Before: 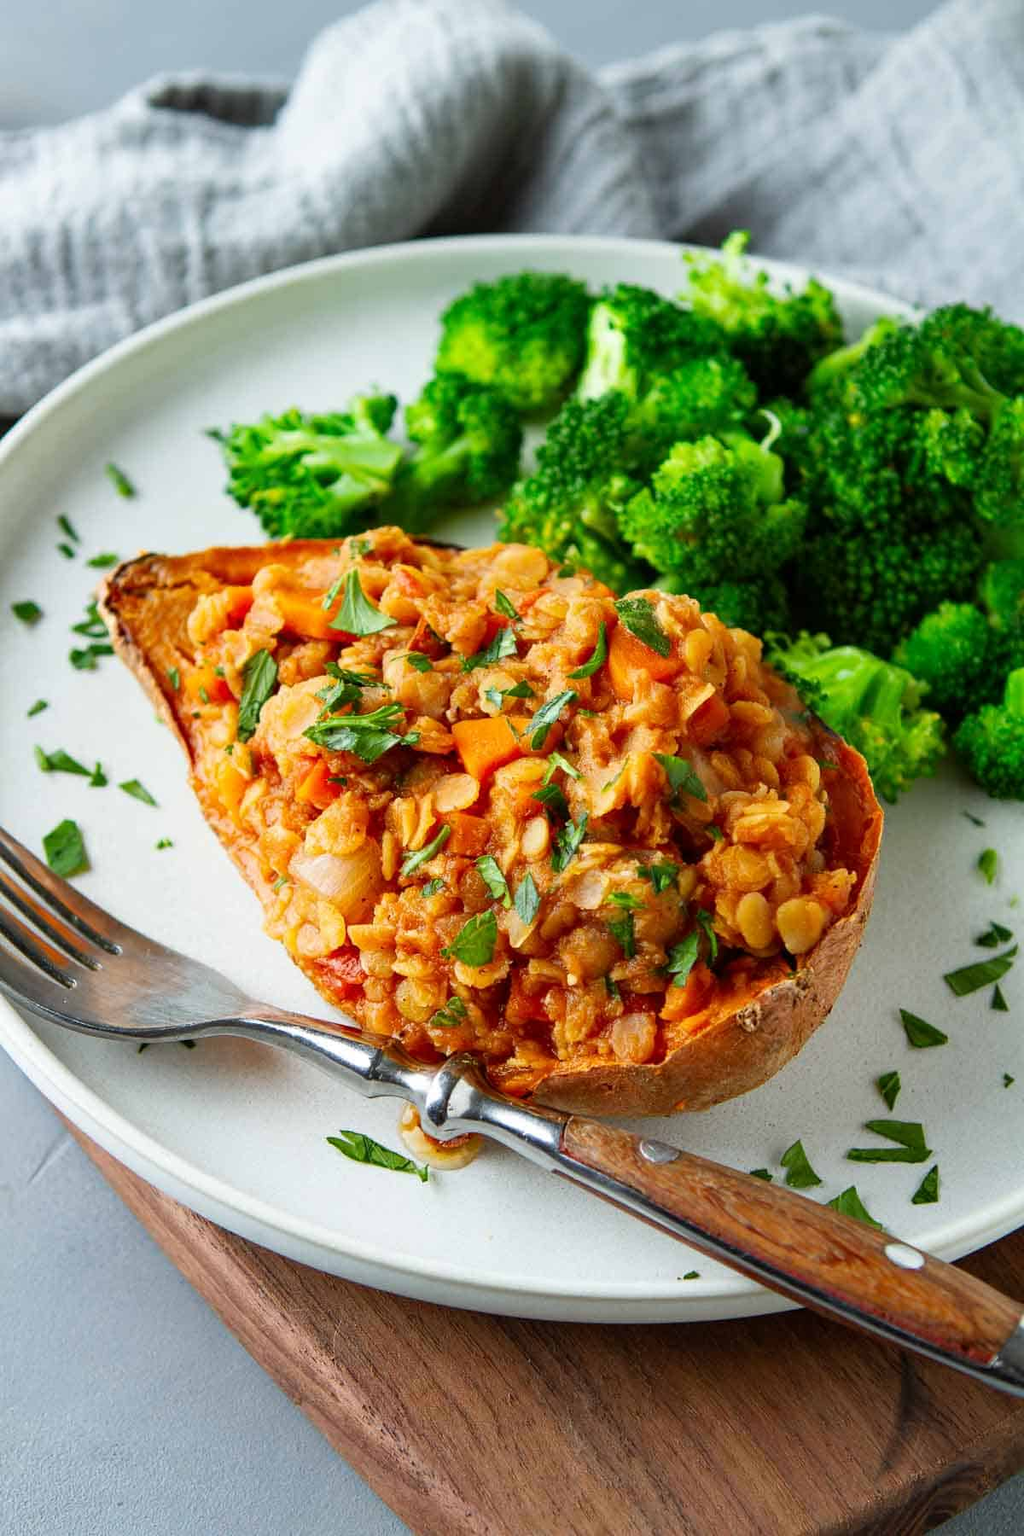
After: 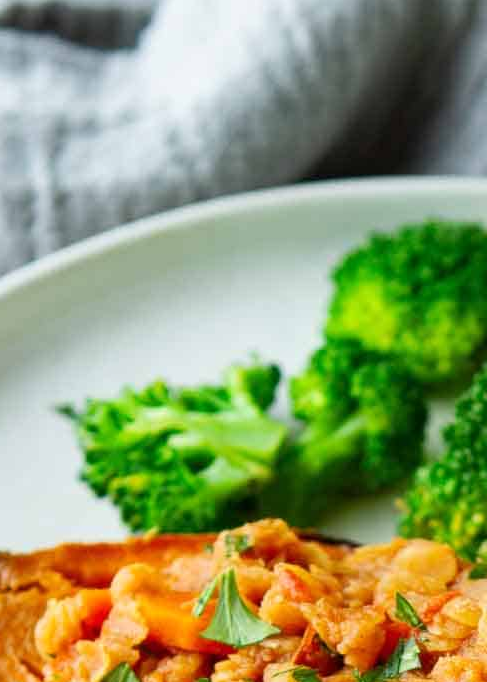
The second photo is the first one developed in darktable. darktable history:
crop: left 15.452%, top 5.459%, right 43.956%, bottom 56.62%
tone equalizer: on, module defaults
